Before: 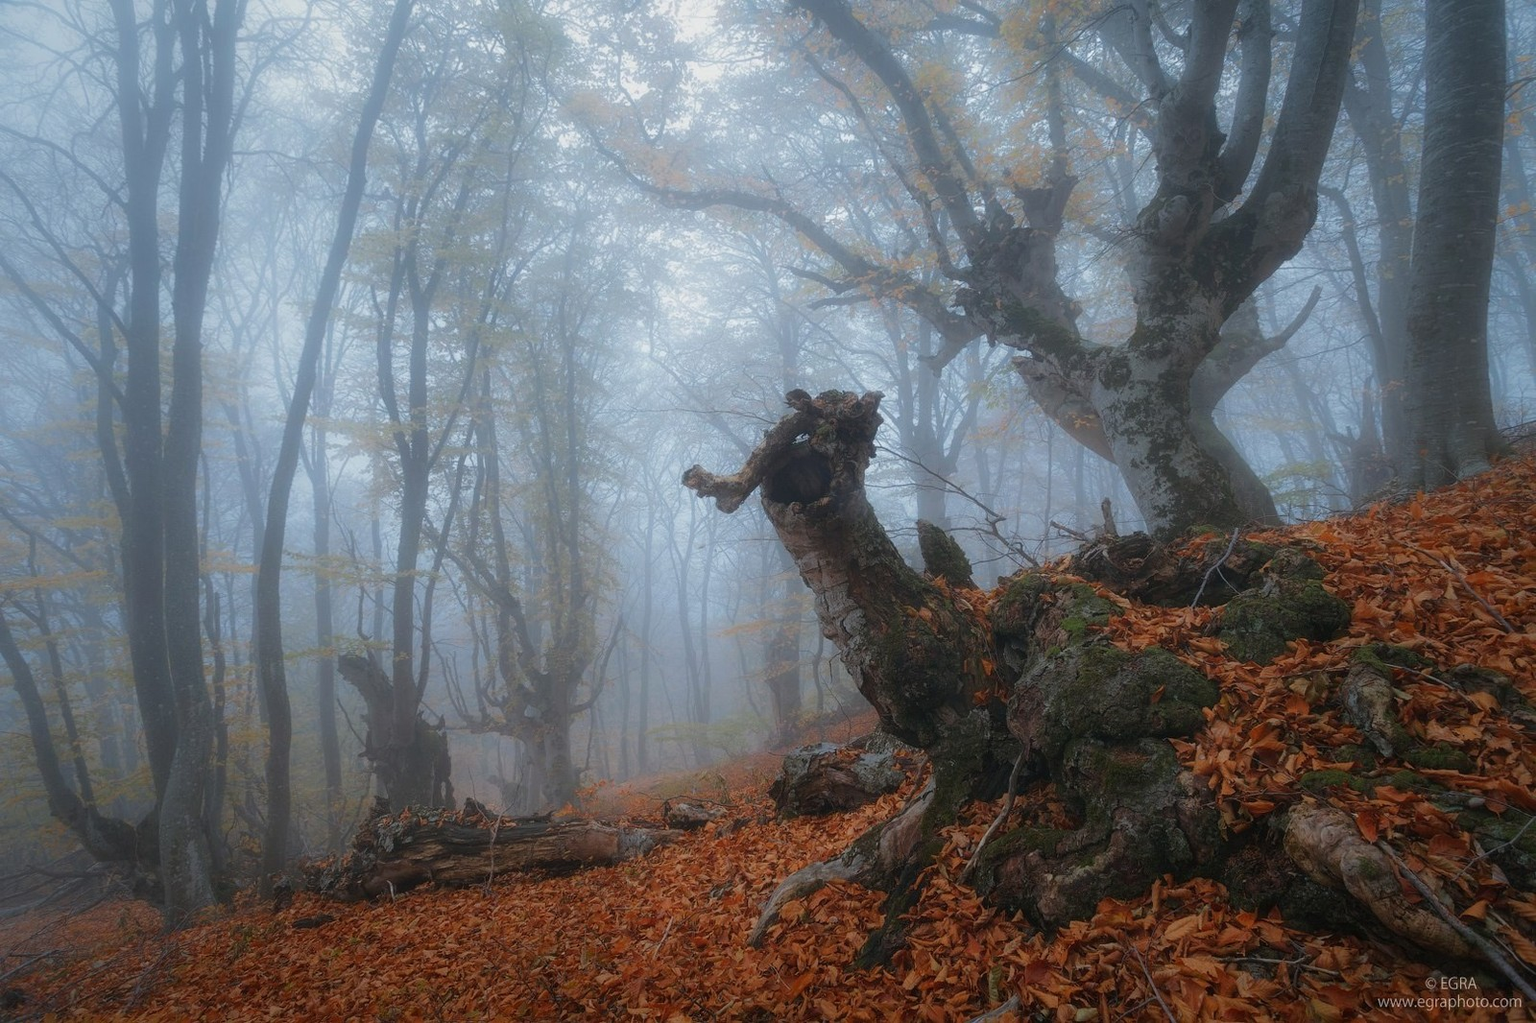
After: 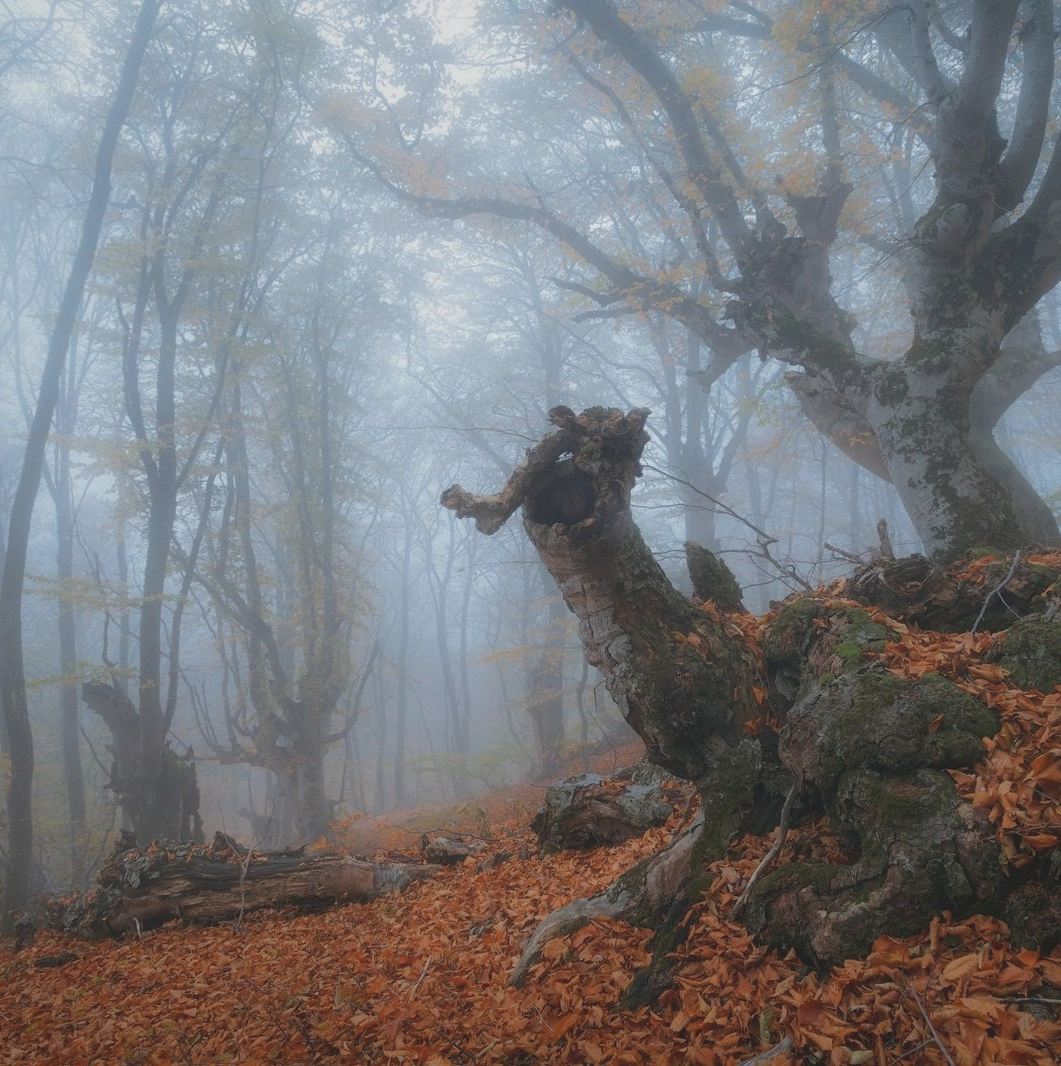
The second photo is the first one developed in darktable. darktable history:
contrast brightness saturation: contrast -0.13, brightness 0.051, saturation -0.137
crop: left 16.933%, right 16.733%
